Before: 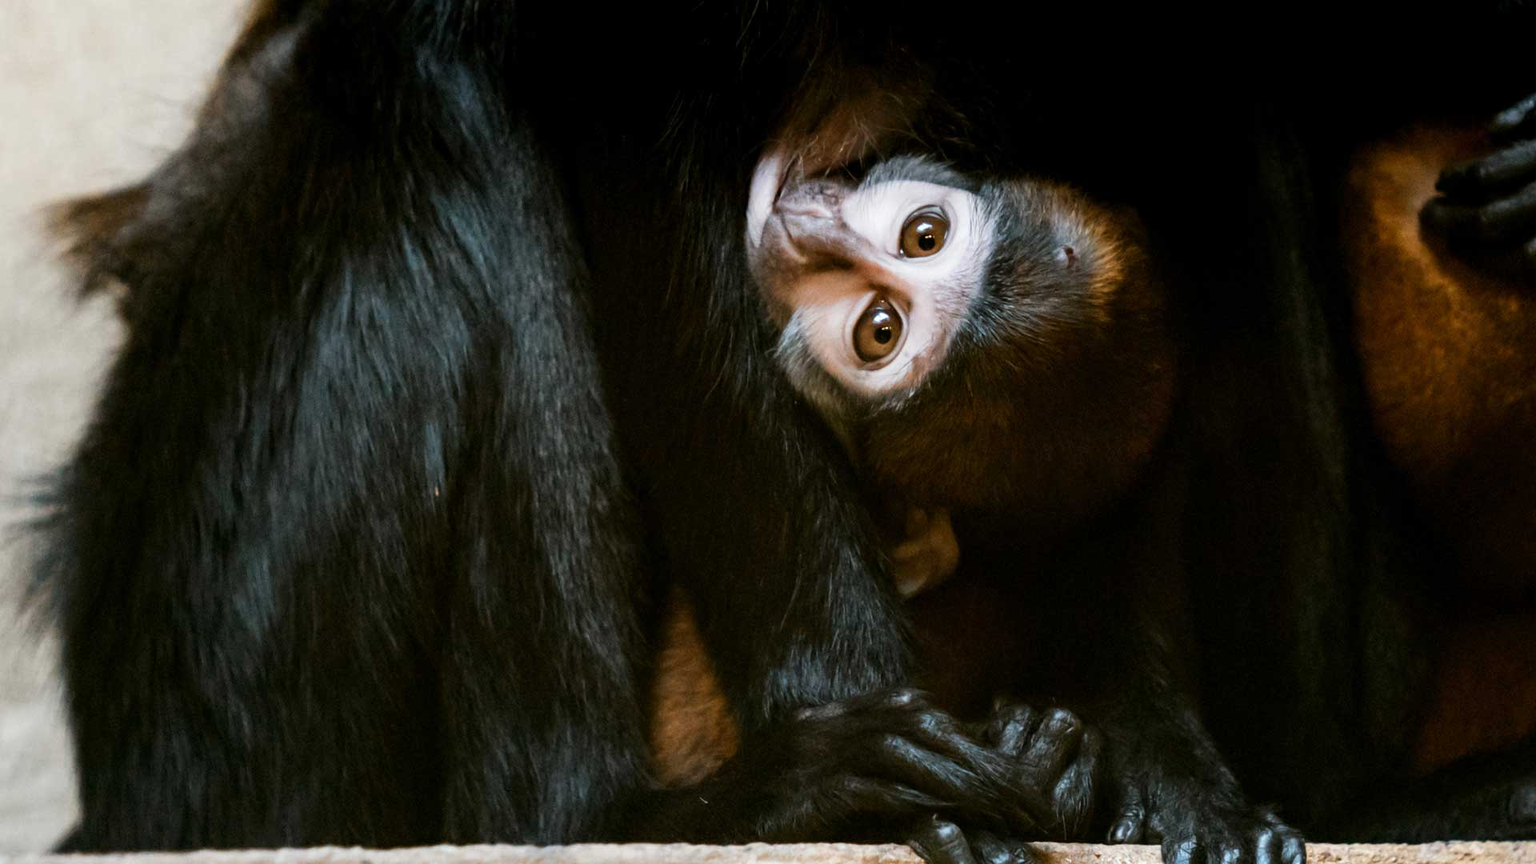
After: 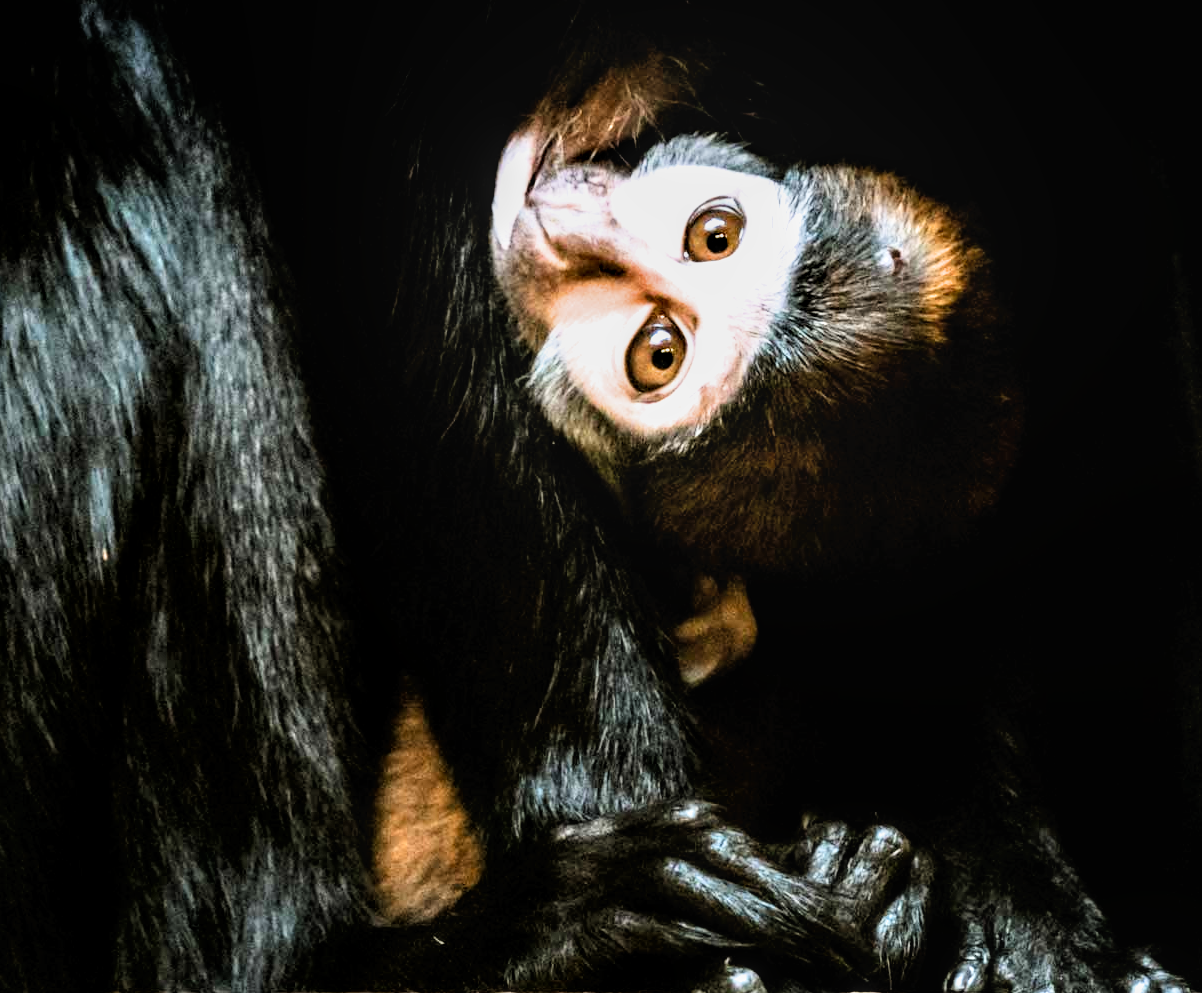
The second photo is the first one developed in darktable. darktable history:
crop and rotate: left 22.969%, top 5.641%, right 14.385%, bottom 2.361%
contrast equalizer: y [[0.5, 0.5, 0.472, 0.5, 0.5, 0.5], [0.5 ×6], [0.5 ×6], [0 ×6], [0 ×6]], mix 0.282
exposure: black level correction 0, exposure 1.678 EV, compensate highlight preservation false
local contrast: on, module defaults
tone curve: curves: ch0 [(0, 0) (0.003, 0.014) (0.011, 0.019) (0.025, 0.029) (0.044, 0.047) (0.069, 0.071) (0.1, 0.101) (0.136, 0.131) (0.177, 0.166) (0.224, 0.212) (0.277, 0.263) (0.335, 0.32) (0.399, 0.387) (0.468, 0.459) (0.543, 0.541) (0.623, 0.626) (0.709, 0.717) (0.801, 0.813) (0.898, 0.909) (1, 1)], color space Lab, independent channels, preserve colors none
filmic rgb: black relative exposure -4.06 EV, white relative exposure 2.99 EV, hardness 3, contrast 1.408
